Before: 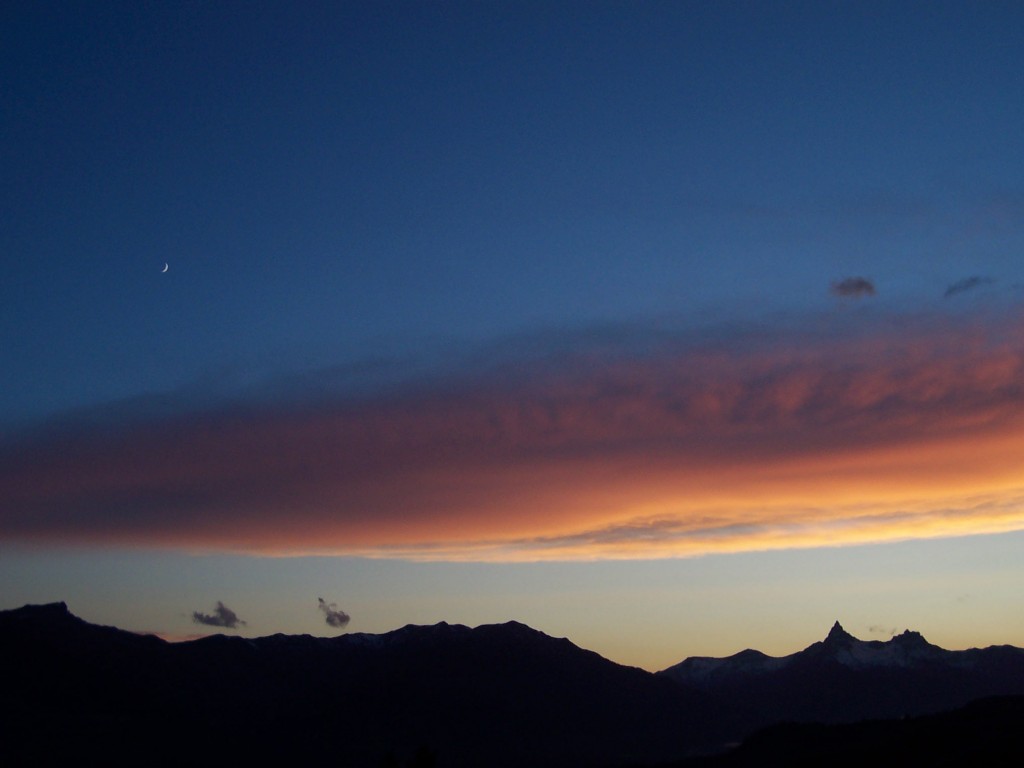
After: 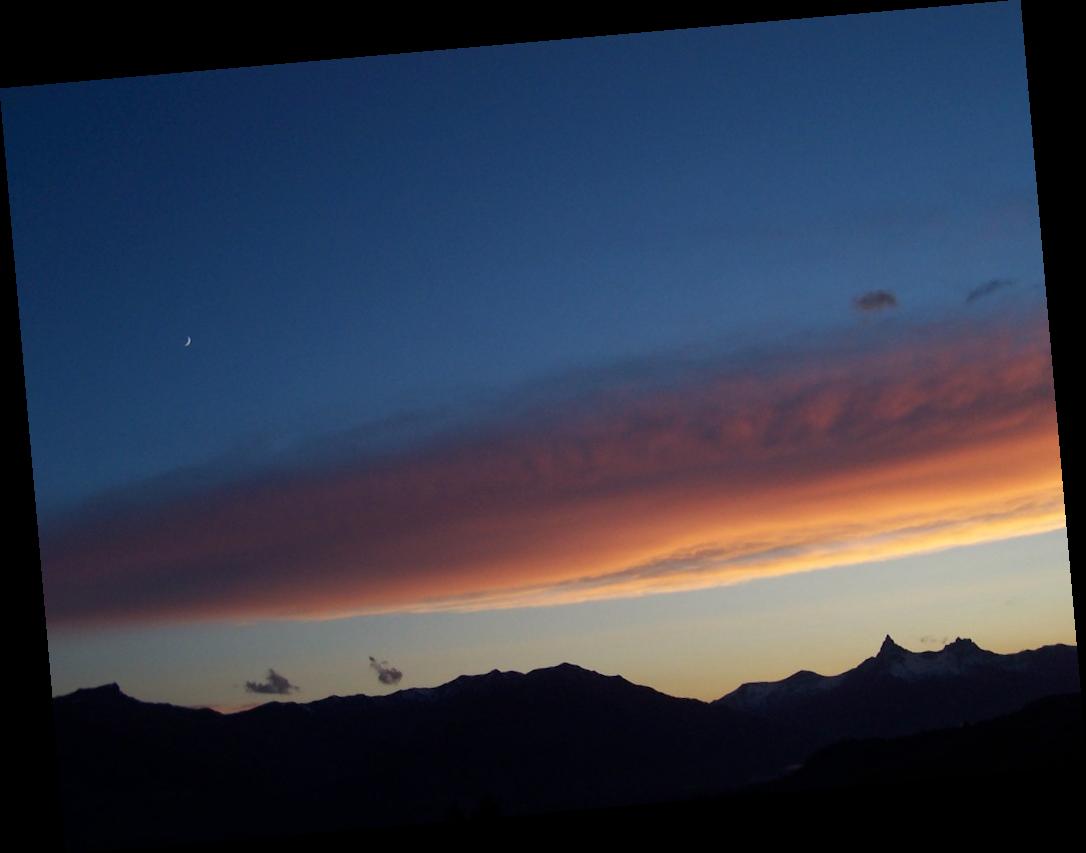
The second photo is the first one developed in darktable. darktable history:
white balance: red 1.009, blue 0.985
rotate and perspective: rotation -4.98°, automatic cropping off
